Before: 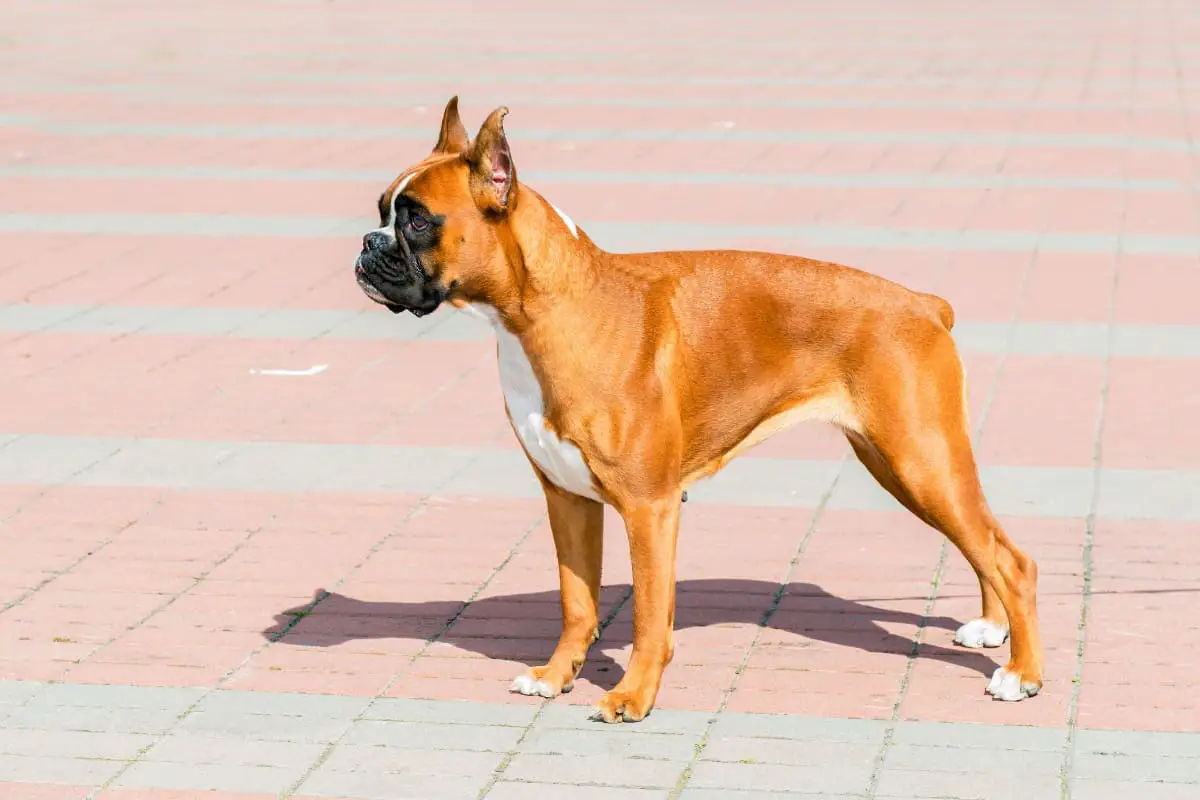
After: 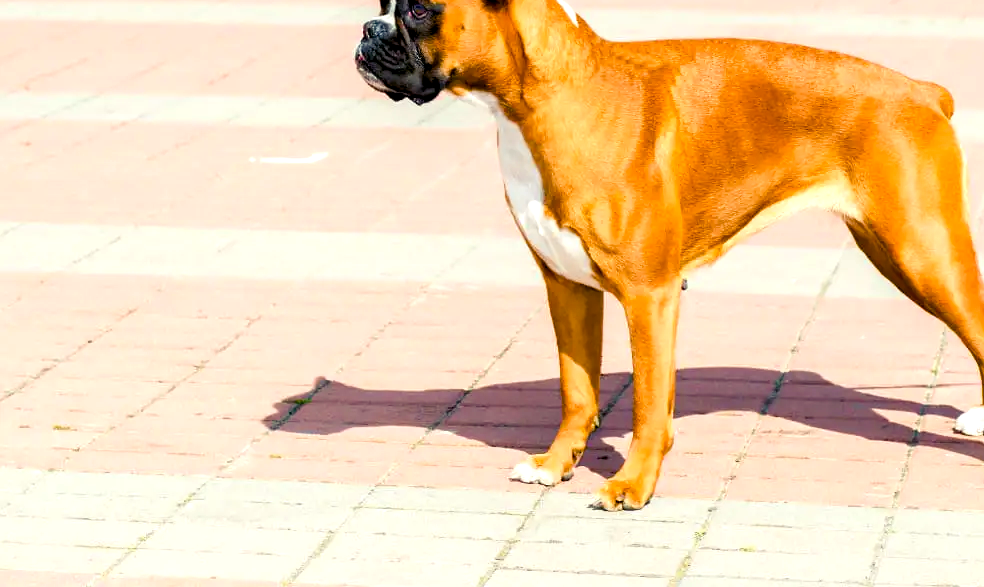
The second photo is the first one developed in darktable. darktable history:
color balance rgb: shadows lift › luminance -21.66%, shadows lift › chroma 6.57%, shadows lift › hue 270°, power › chroma 0.68%, power › hue 60°, highlights gain › luminance 6.08%, highlights gain › chroma 1.33%, highlights gain › hue 90°, global offset › luminance -0.87%, perceptual saturation grading › global saturation 26.86%, perceptual saturation grading › highlights -28.39%, perceptual saturation grading › mid-tones 15.22%, perceptual saturation grading › shadows 33.98%, perceptual brilliance grading › highlights 10%, perceptual brilliance grading › mid-tones 5%
crop: top 26.531%, right 17.959%
